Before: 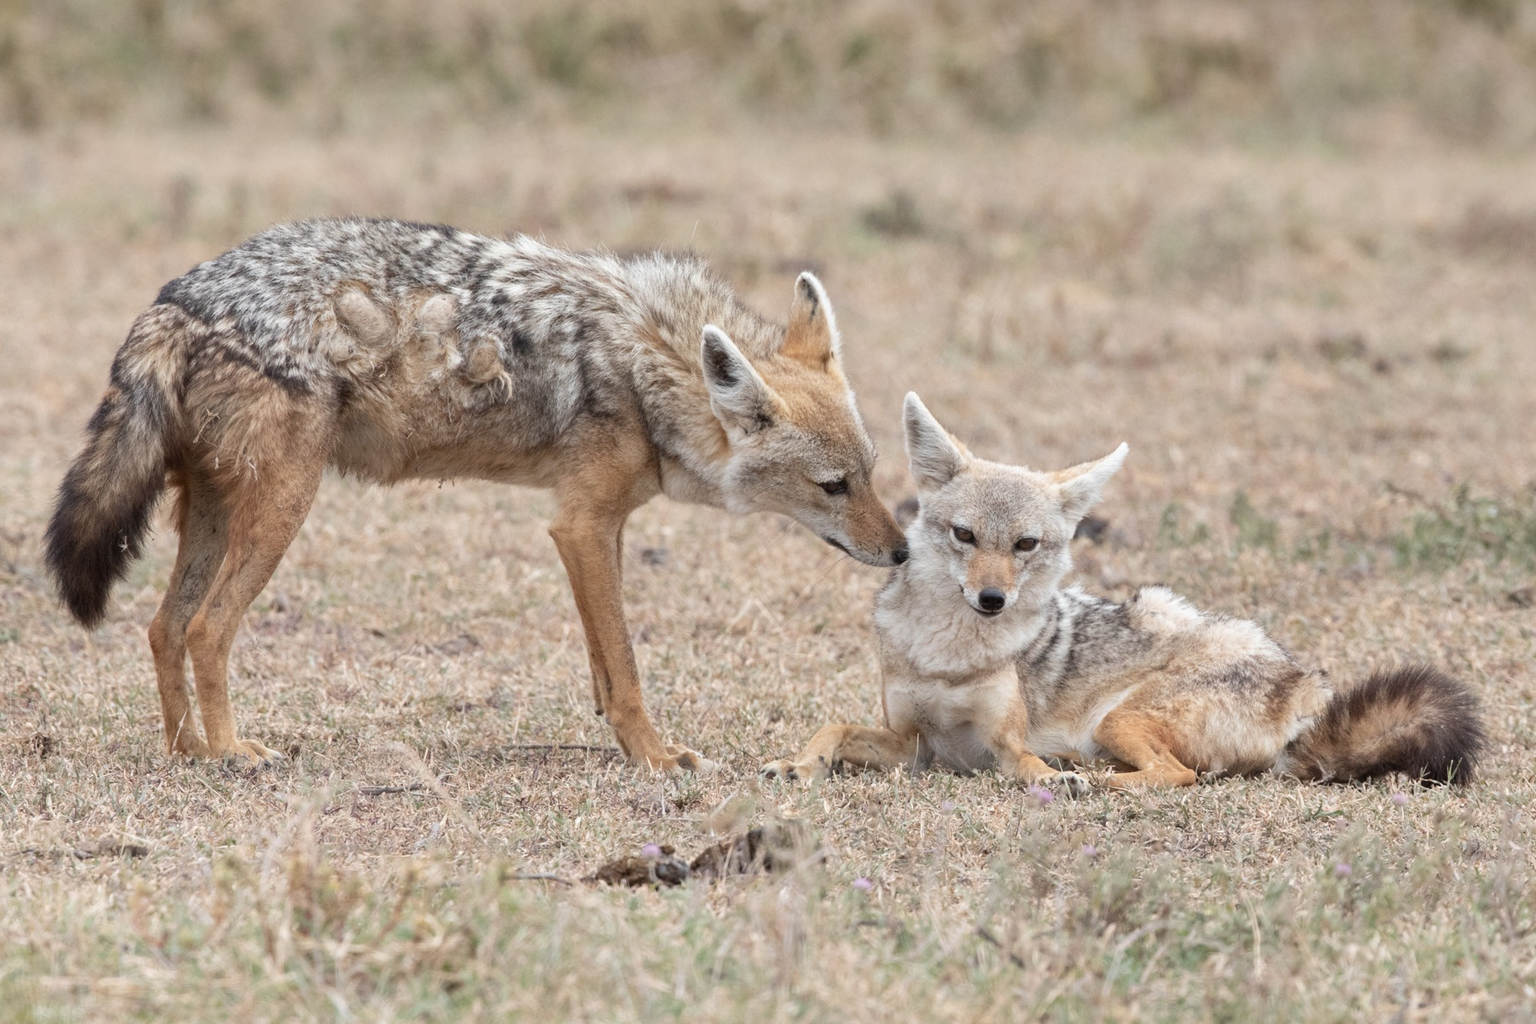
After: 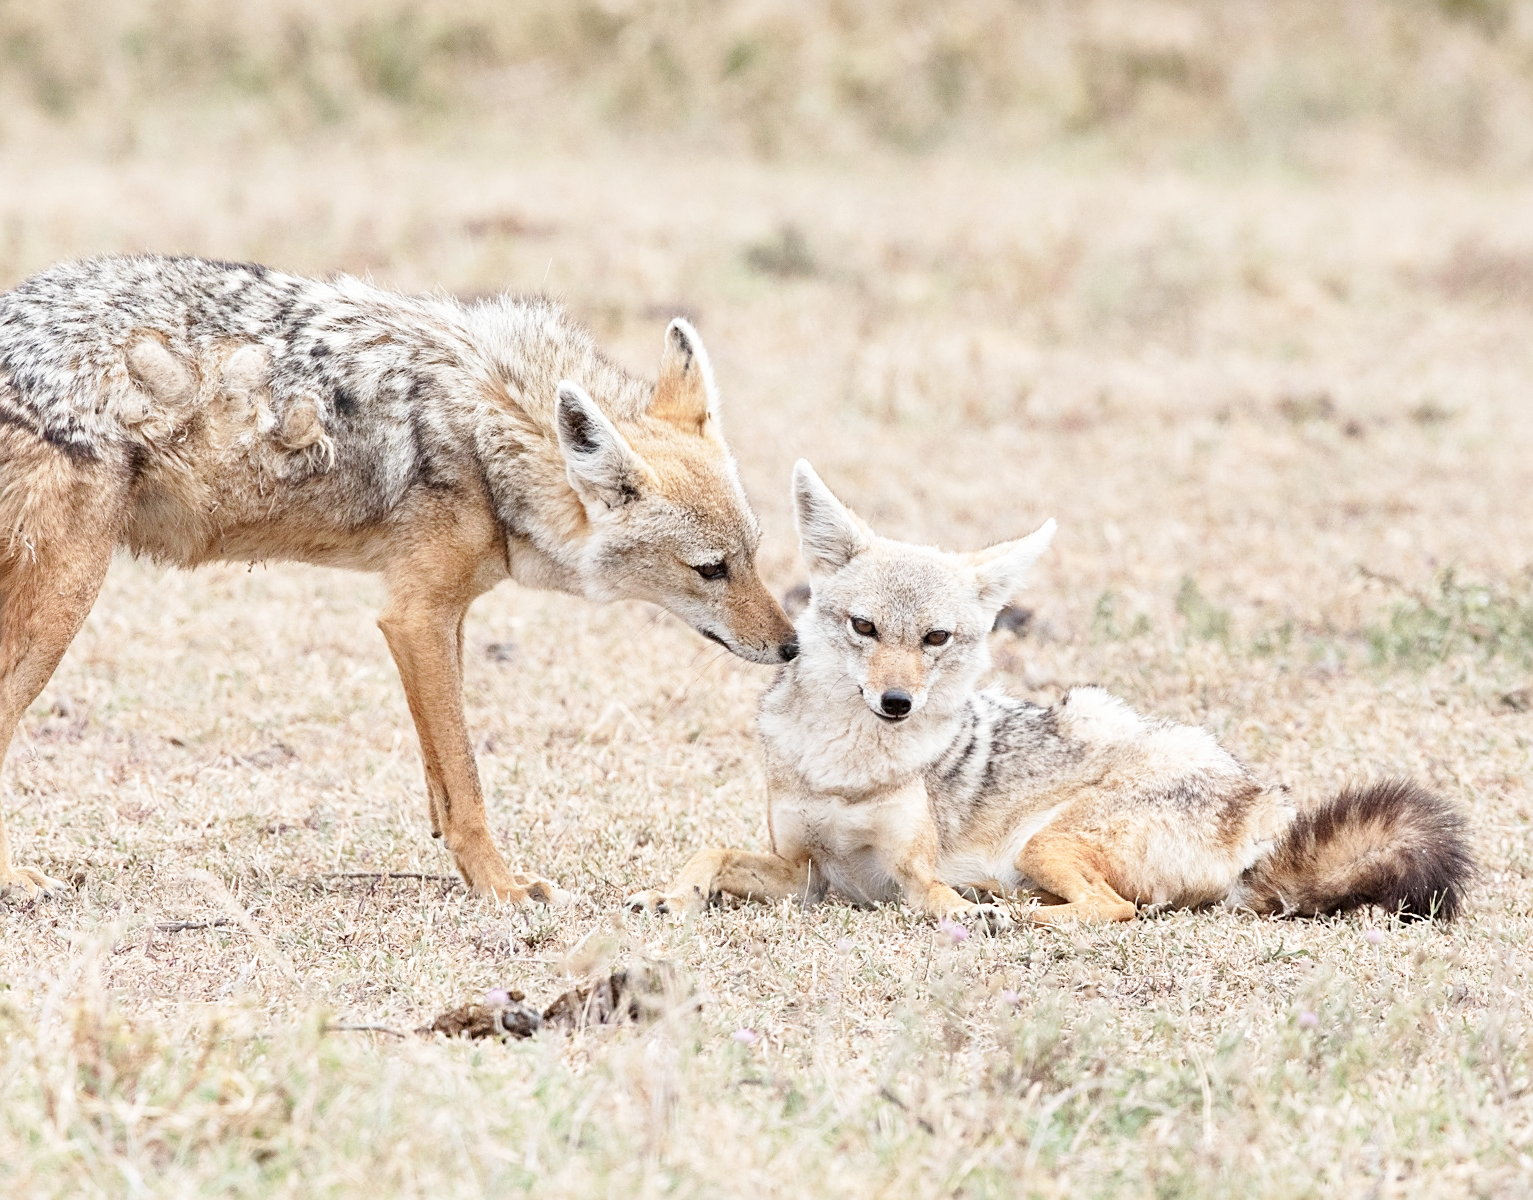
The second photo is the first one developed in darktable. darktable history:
crop and rotate: left 14.803%
base curve: curves: ch0 [(0, 0) (0.005, 0.002) (0.15, 0.3) (0.4, 0.7) (0.75, 0.95) (1, 1)], preserve colors none
sharpen: on, module defaults
